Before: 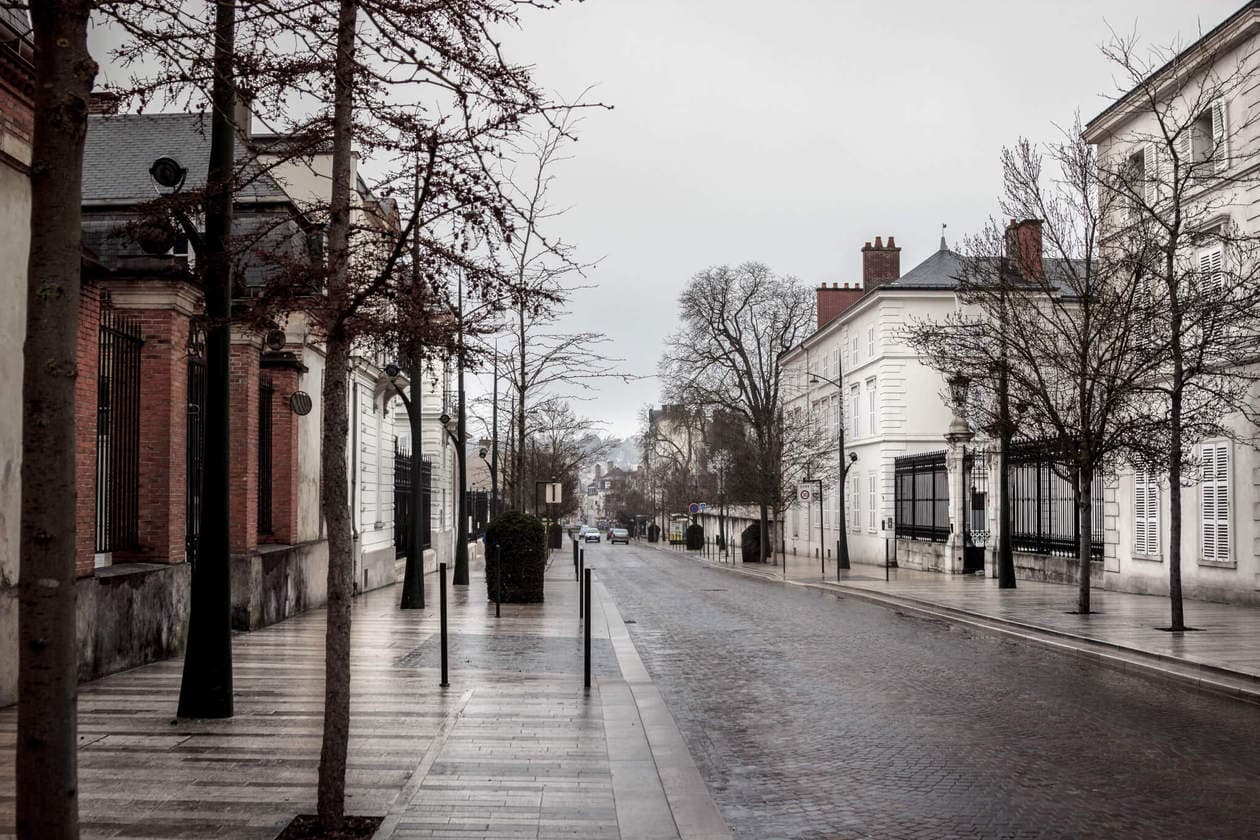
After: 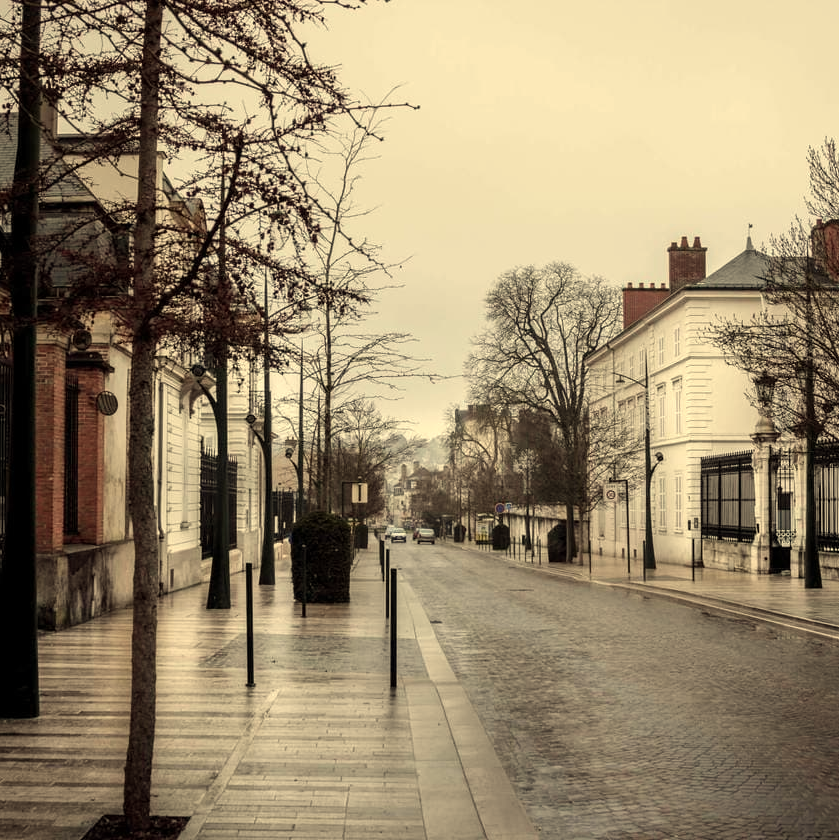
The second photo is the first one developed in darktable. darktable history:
white balance: red 1.08, blue 0.791
crop: left 15.419%, right 17.914%
